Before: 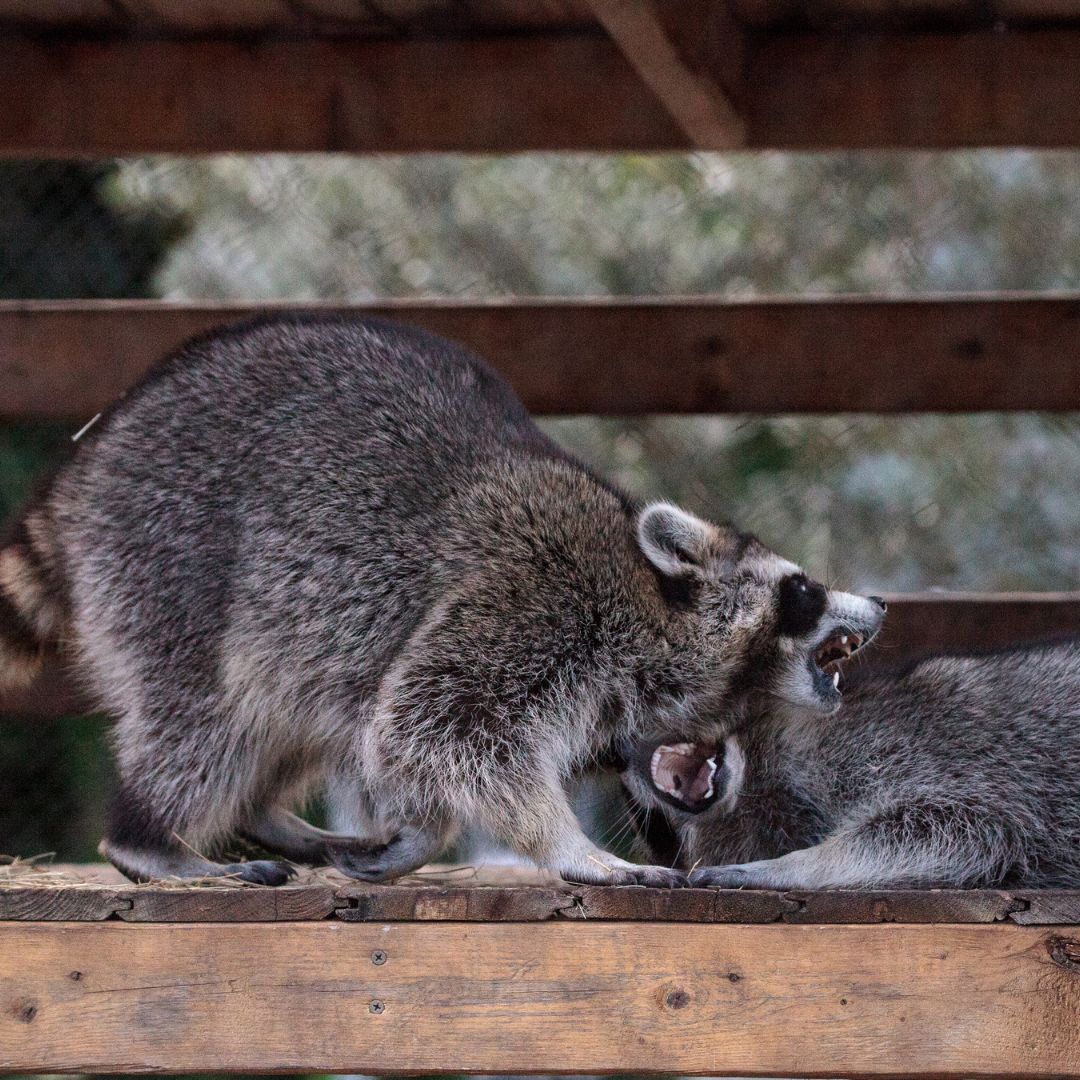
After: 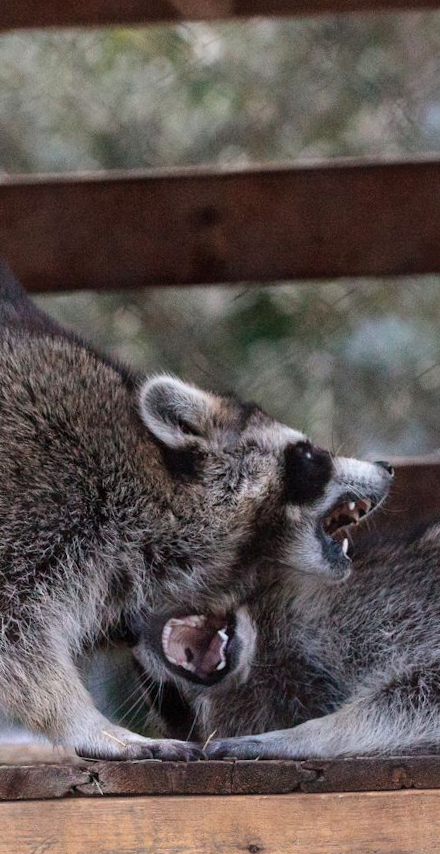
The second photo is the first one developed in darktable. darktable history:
crop: left 45.721%, top 13.393%, right 14.118%, bottom 10.01%
shadows and highlights: shadows 62.66, white point adjustment 0.37, highlights -34.44, compress 83.82%
rotate and perspective: rotation -2.22°, lens shift (horizontal) -0.022, automatic cropping off
